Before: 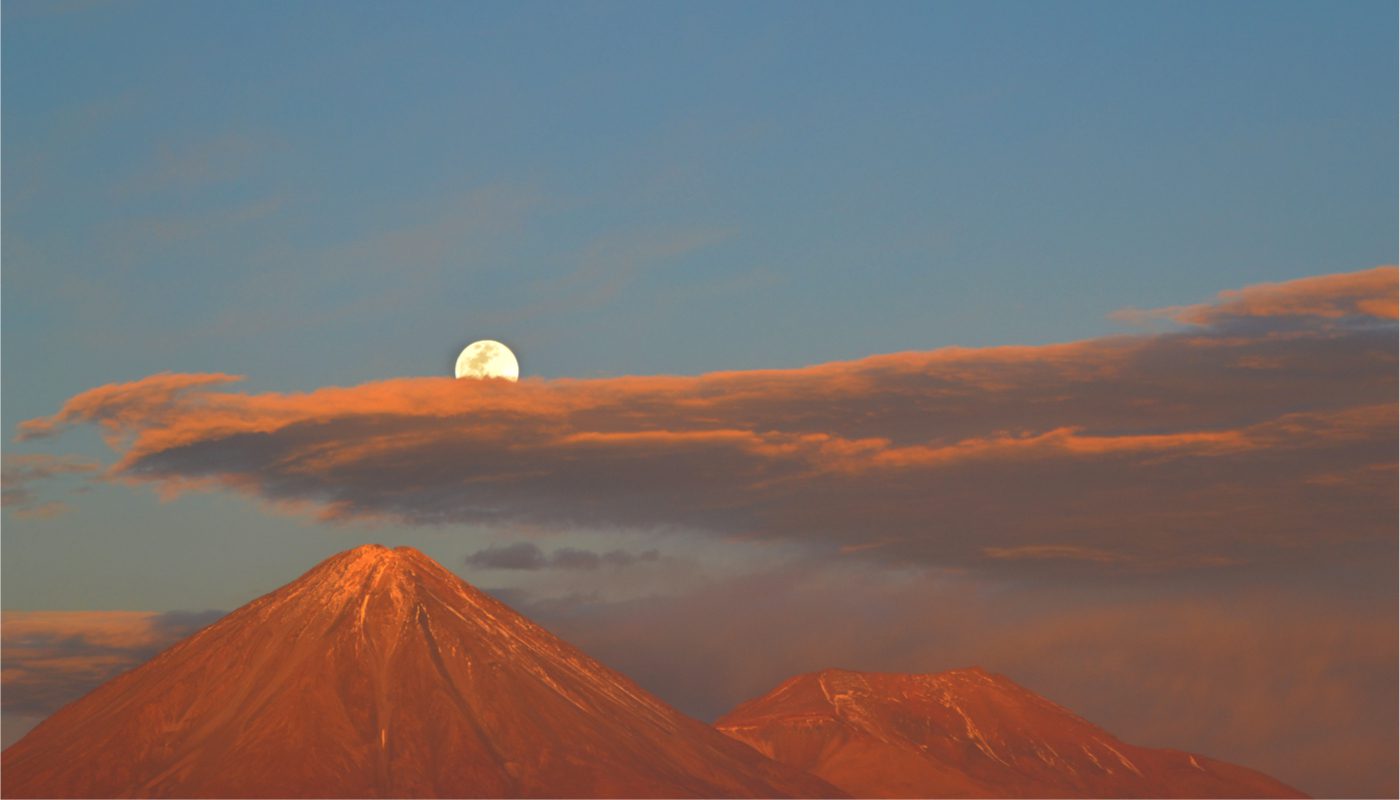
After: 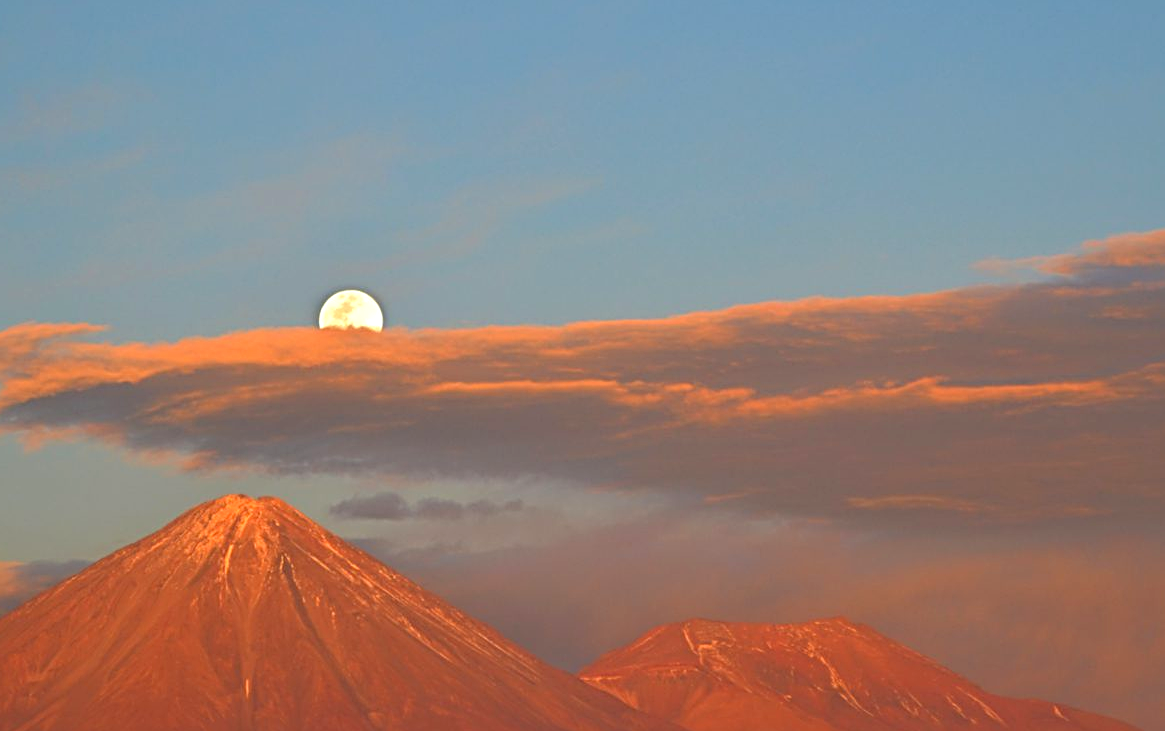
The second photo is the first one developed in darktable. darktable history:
crop: left 9.77%, top 6.335%, right 6.991%, bottom 2.204%
sharpen: radius 3.968
levels: levels [0, 0.435, 0.917]
